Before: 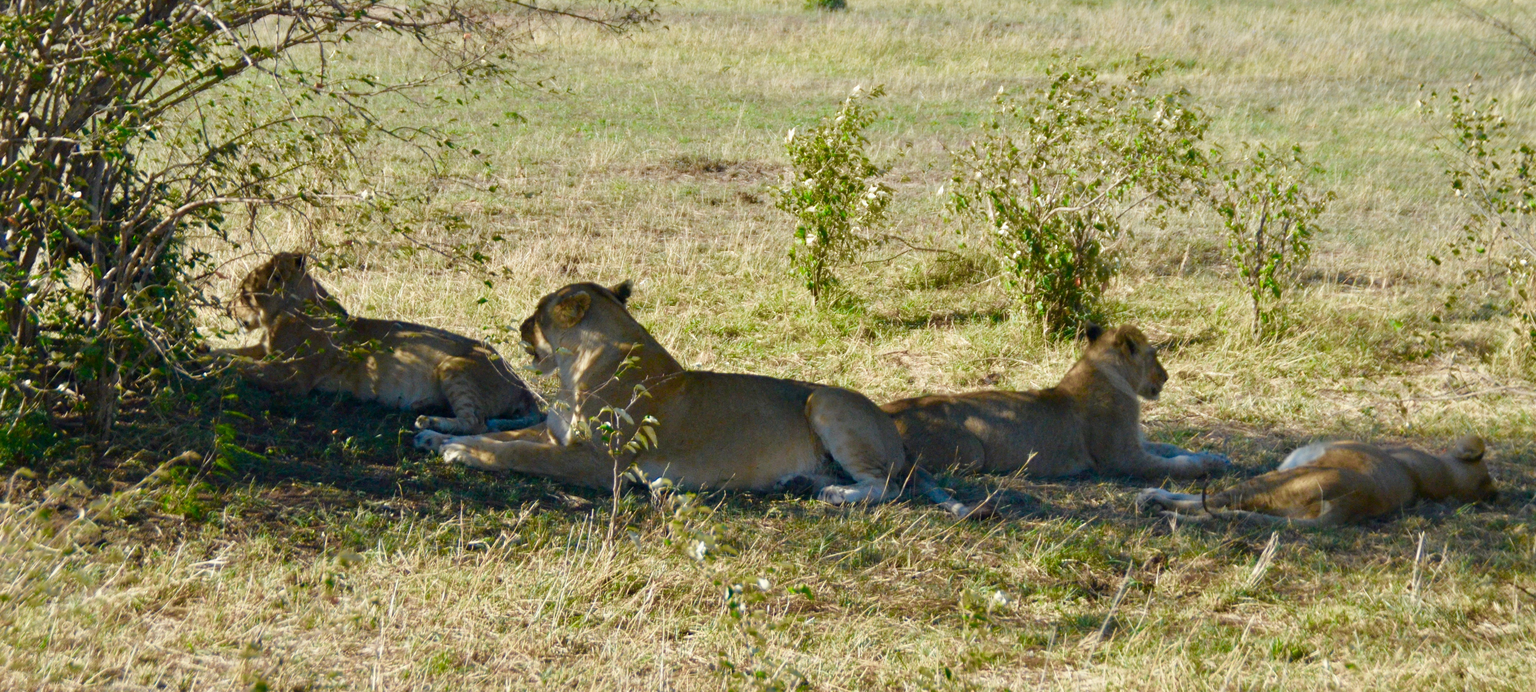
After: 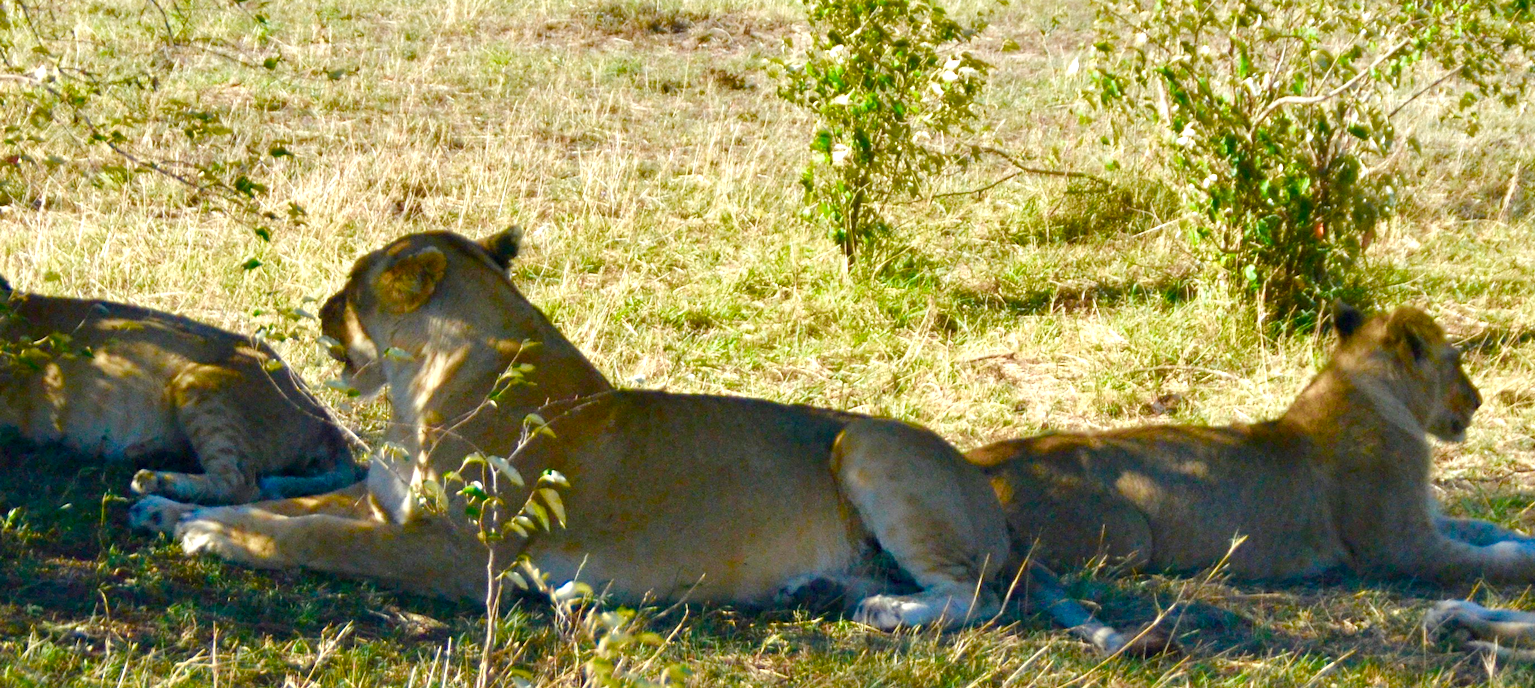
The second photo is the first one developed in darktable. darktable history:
exposure: exposure 0.127 EV
crop and rotate: left 22.271%, top 22.223%, right 21.941%, bottom 22.223%
color balance rgb: shadows lift › chroma 0.984%, shadows lift › hue 115.94°, perceptual saturation grading › global saturation 20%, perceptual saturation grading › highlights -25.052%, perceptual saturation grading › shadows 24.895%, perceptual brilliance grading › global brilliance 11.135%, global vibrance 20%
